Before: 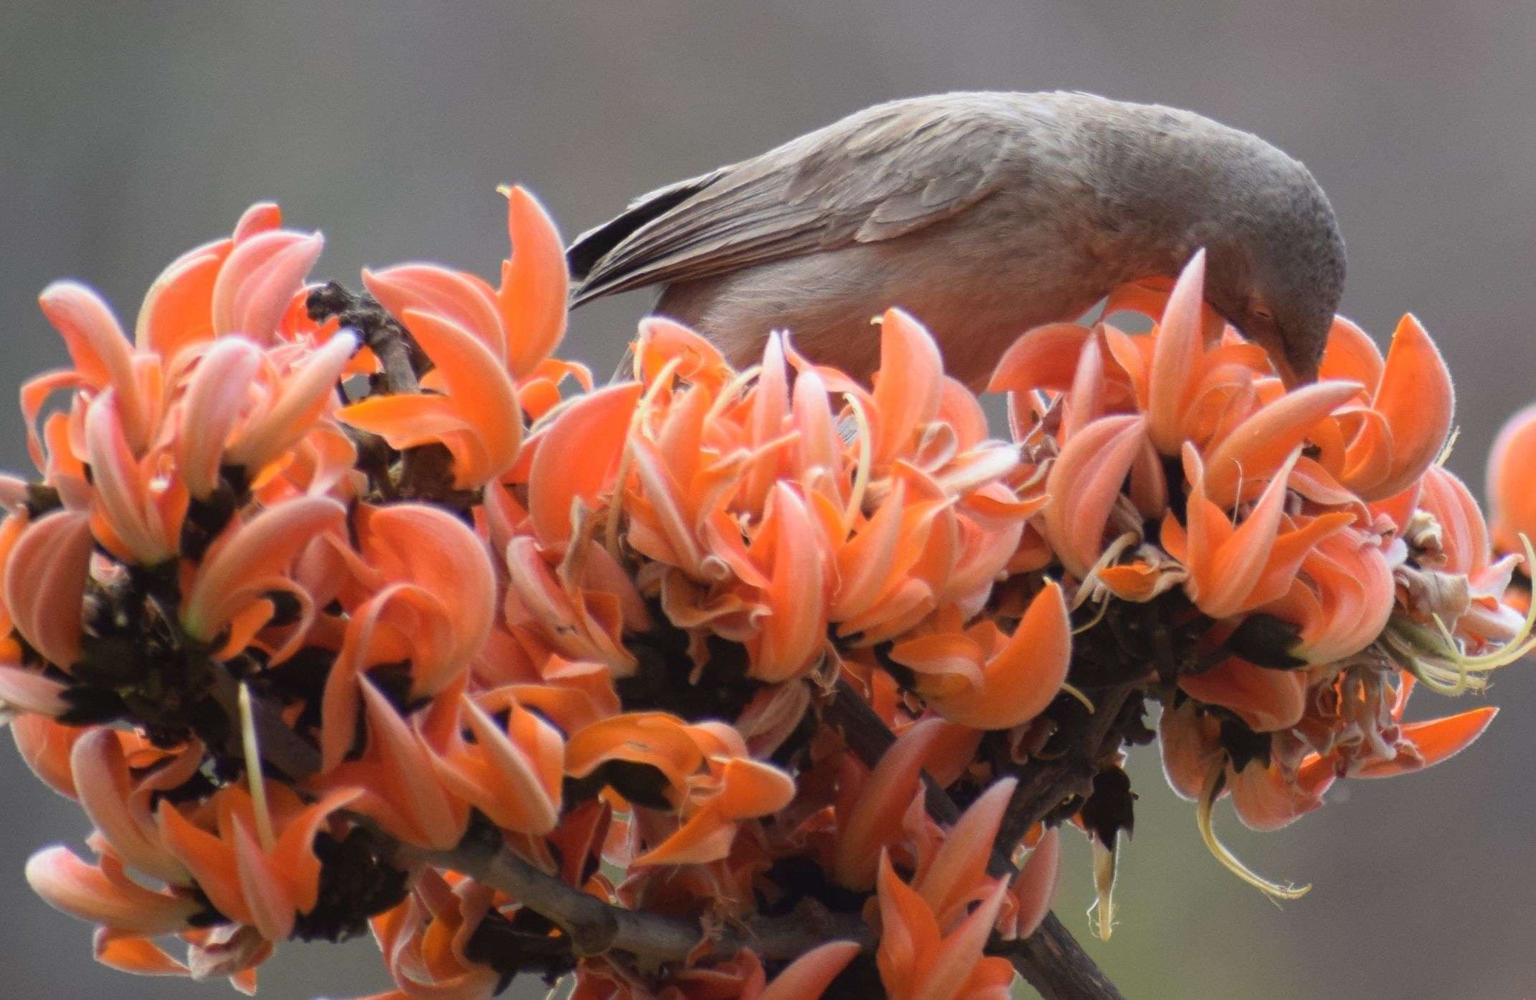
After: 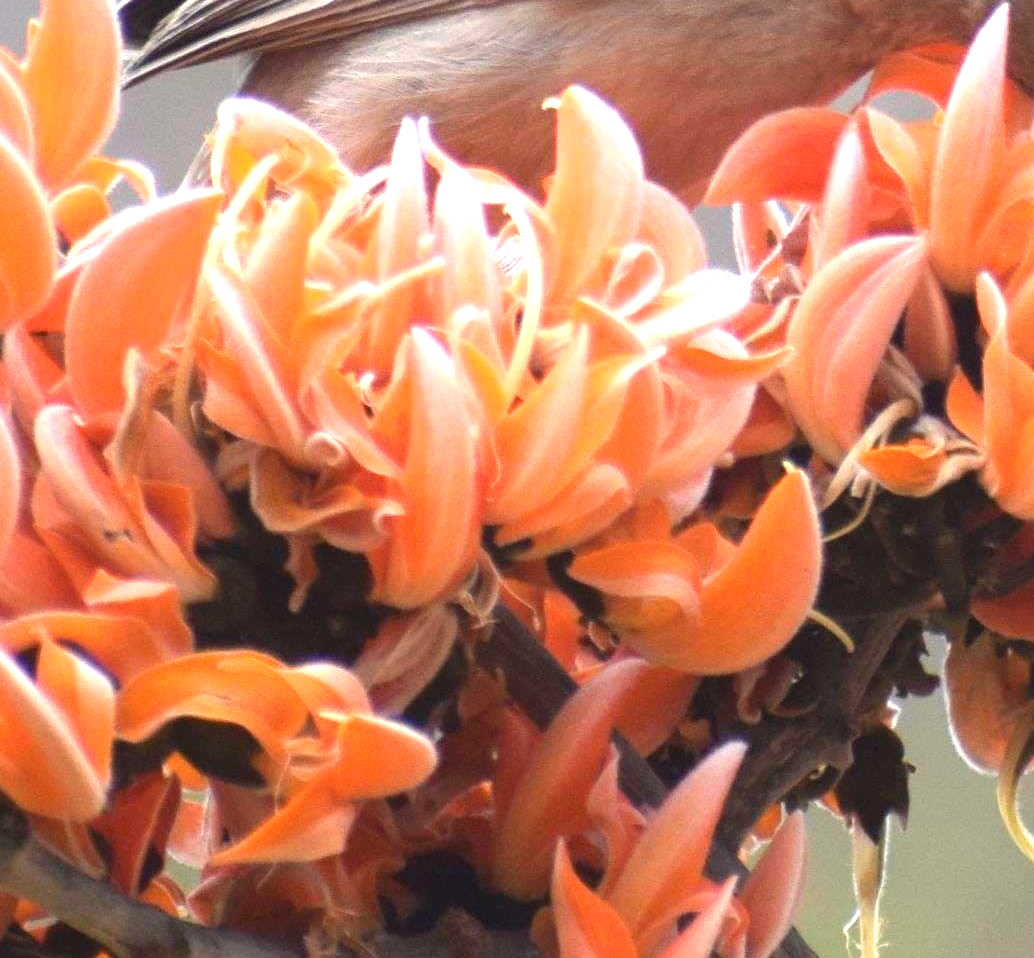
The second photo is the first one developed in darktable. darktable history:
crop: left 31.379%, top 24.658%, right 20.326%, bottom 6.628%
exposure: black level correction 0, exposure 1.1 EV, compensate exposure bias true, compensate highlight preservation false
